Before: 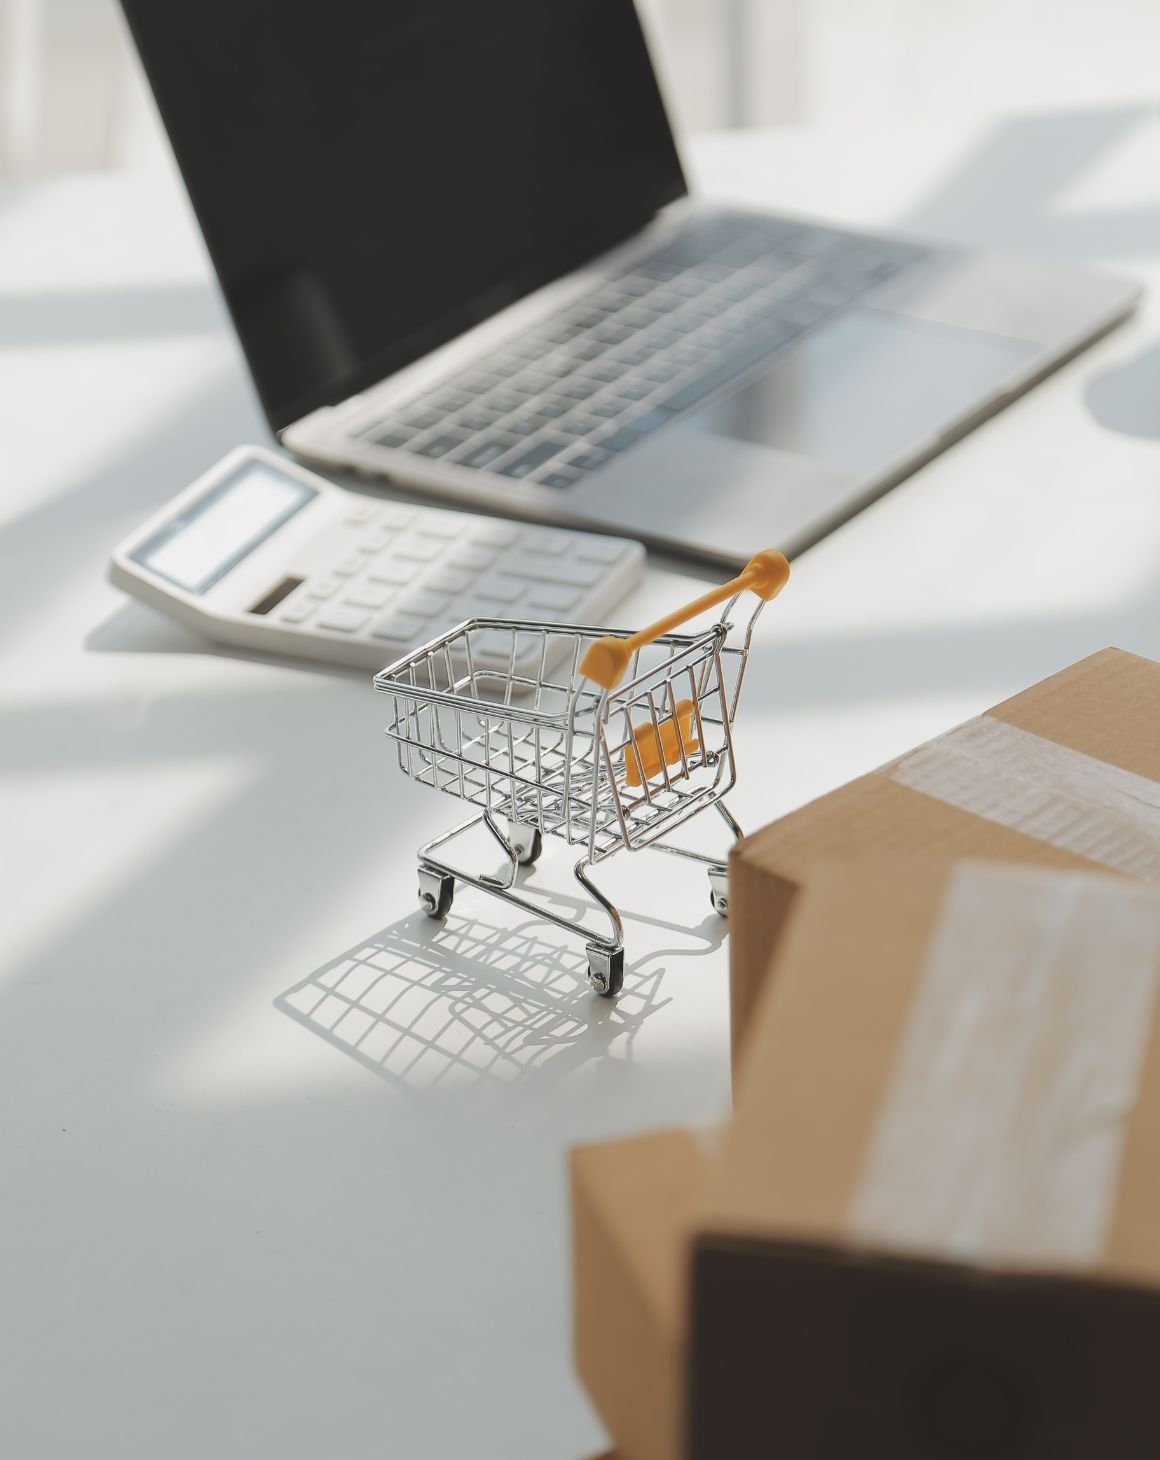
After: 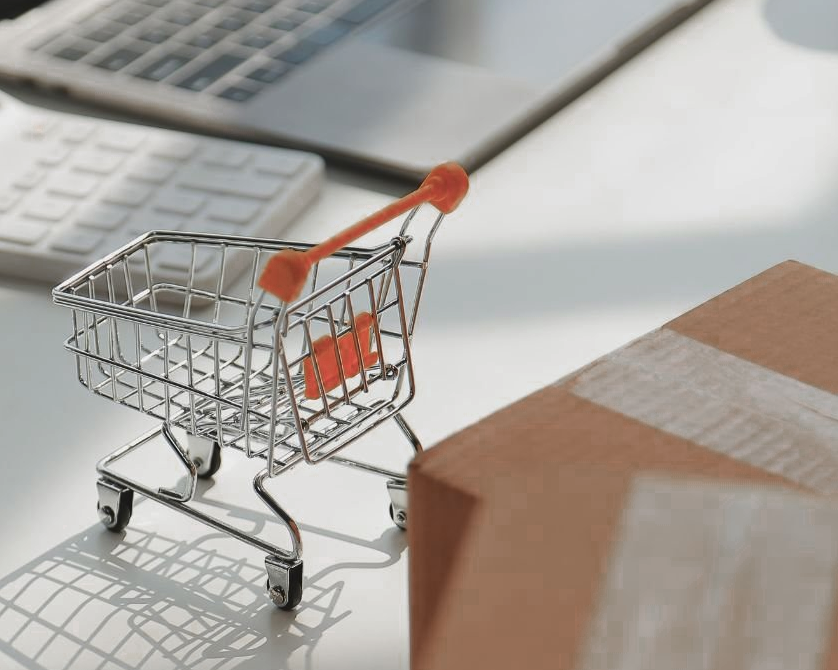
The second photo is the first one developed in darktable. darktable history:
crop and rotate: left 27.679%, top 26.571%, bottom 27.5%
contrast brightness saturation: contrast 0.07, brightness -0.13, saturation 0.058
color zones: curves: ch0 [(0.006, 0.385) (0.143, 0.563) (0.243, 0.321) (0.352, 0.464) (0.516, 0.456) (0.625, 0.5) (0.75, 0.5) (0.875, 0.5)]; ch1 [(0, 0.5) (0.134, 0.504) (0.246, 0.463) (0.421, 0.515) (0.5, 0.56) (0.625, 0.5) (0.75, 0.5) (0.875, 0.5)]; ch2 [(0, 0.5) (0.131, 0.426) (0.307, 0.289) (0.38, 0.188) (0.513, 0.216) (0.625, 0.548) (0.75, 0.468) (0.838, 0.396) (0.971, 0.311)]
